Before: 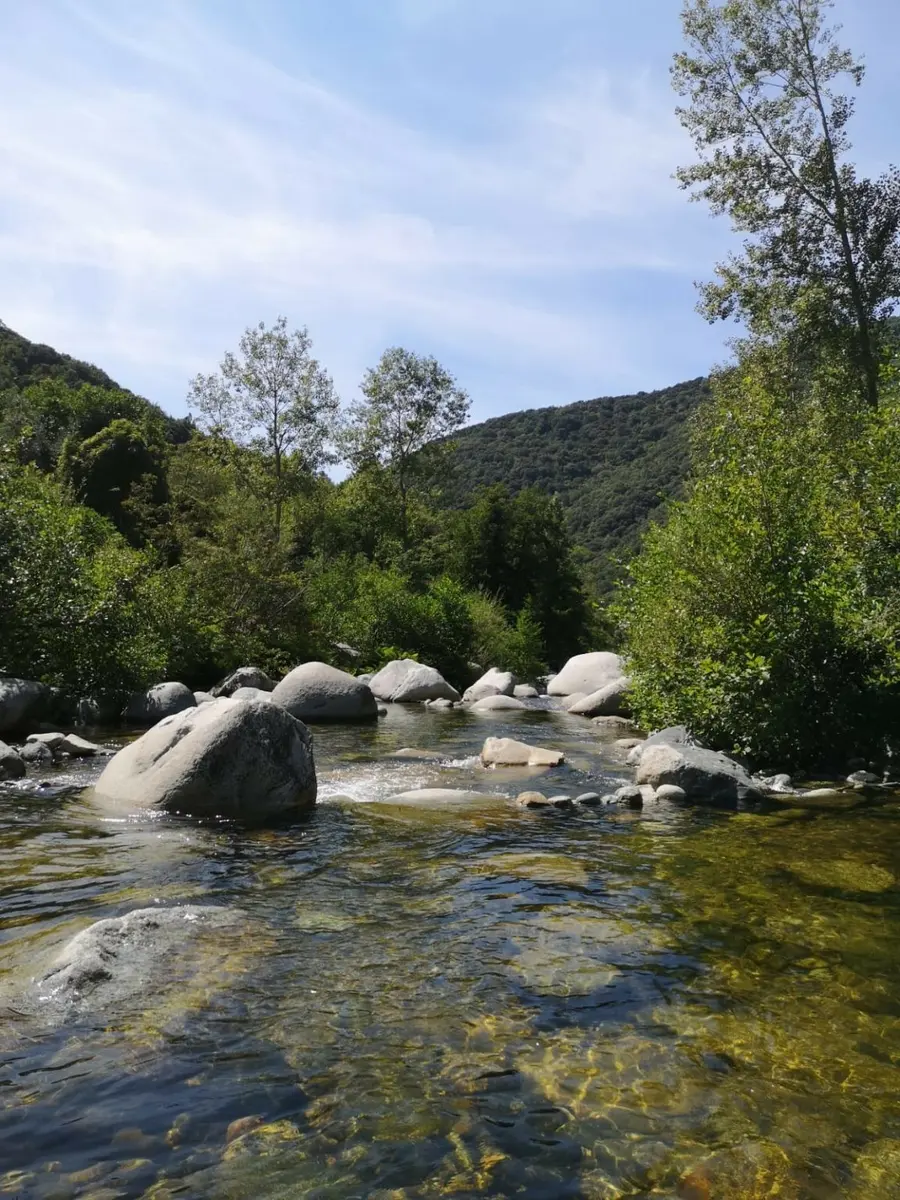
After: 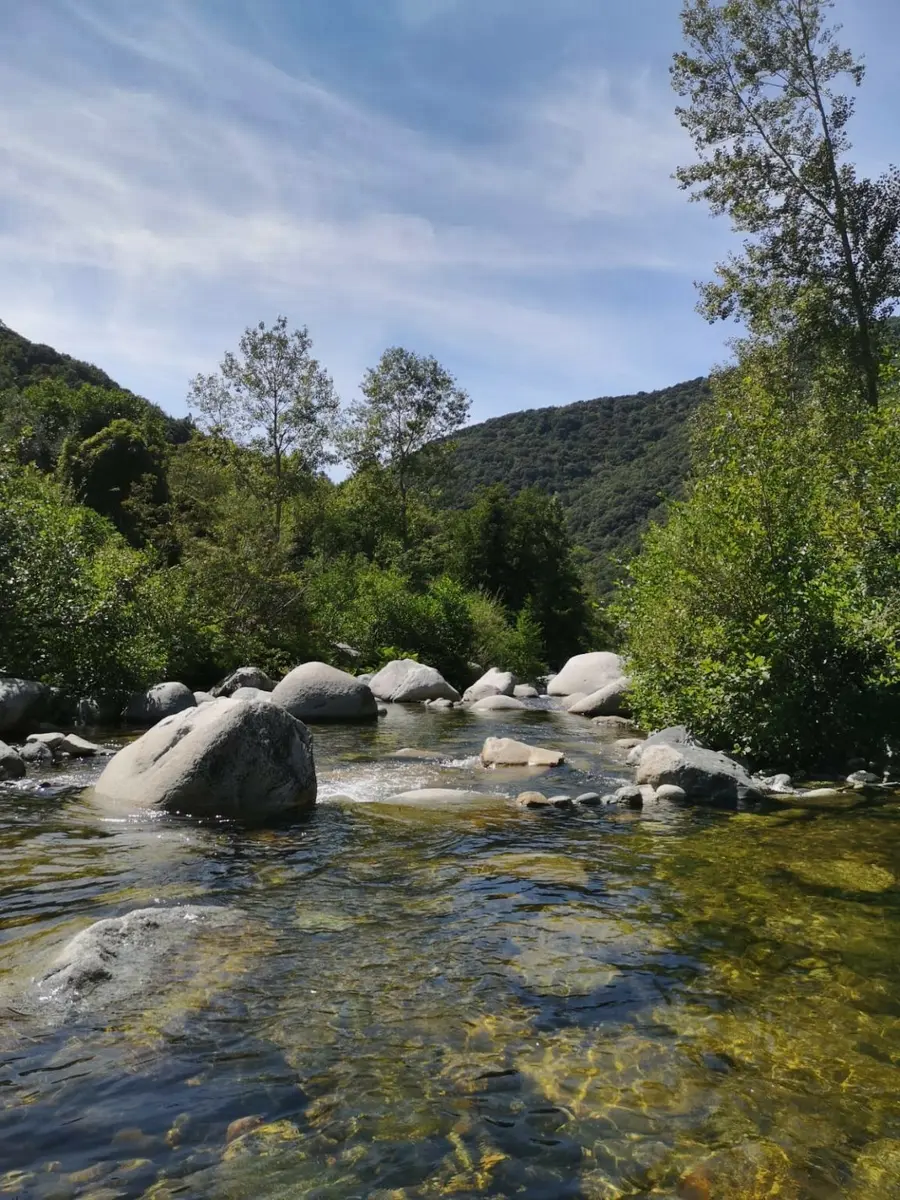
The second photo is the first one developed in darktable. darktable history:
shadows and highlights: white point adjustment -3.59, highlights -63.52, highlights color adjustment 46.07%, soften with gaussian
